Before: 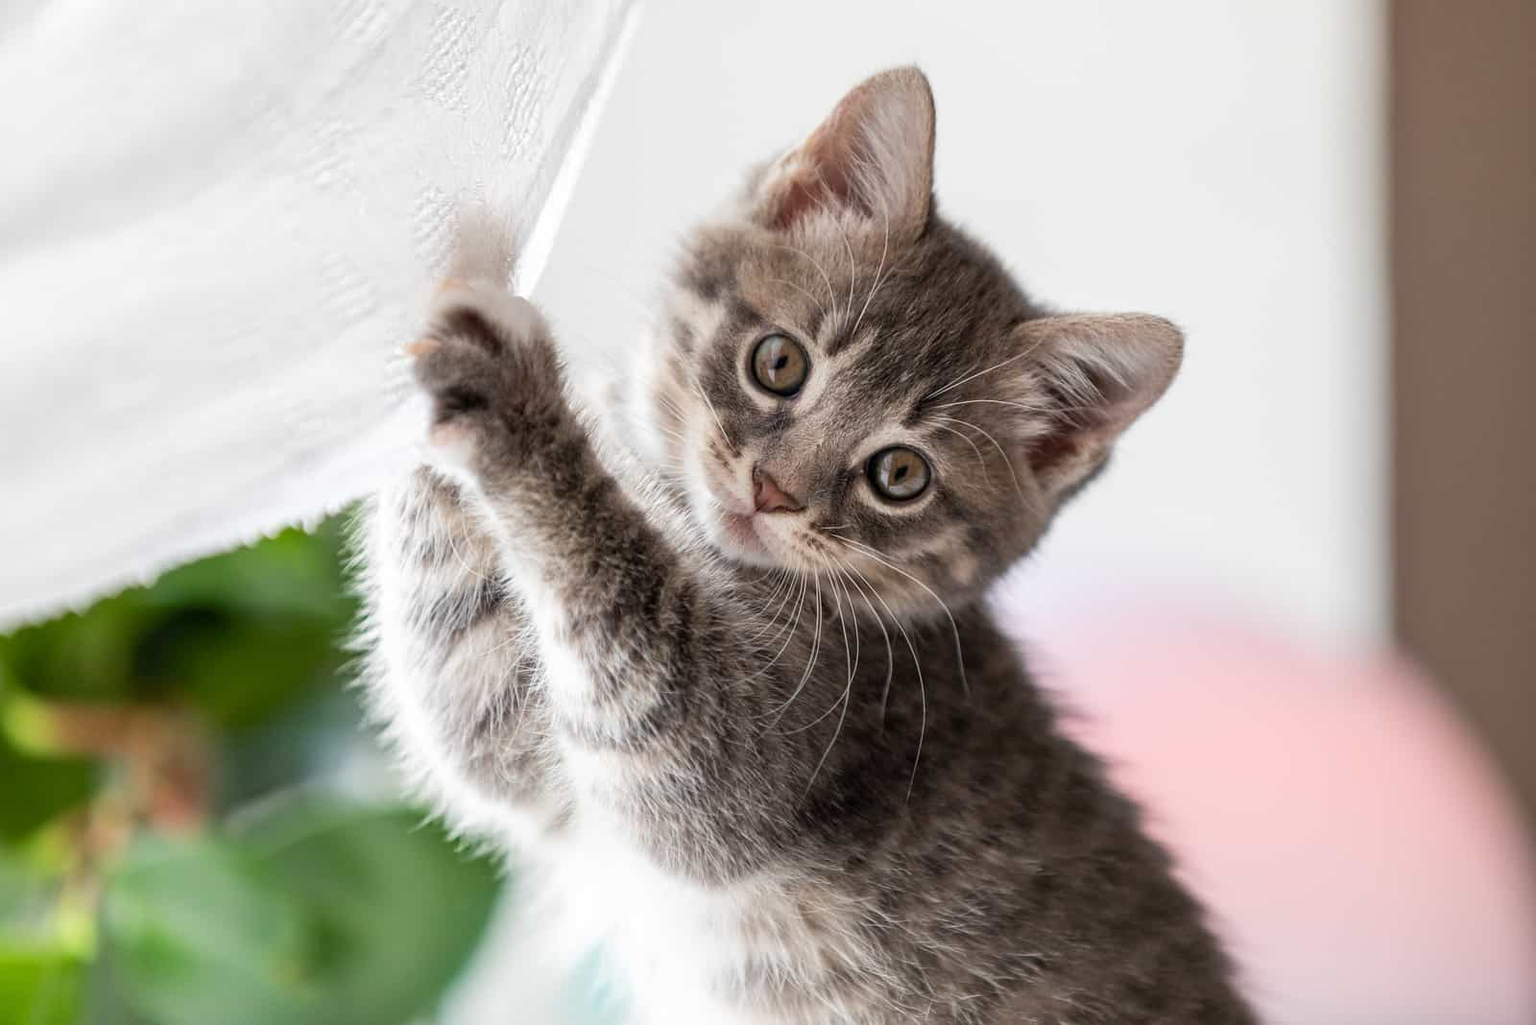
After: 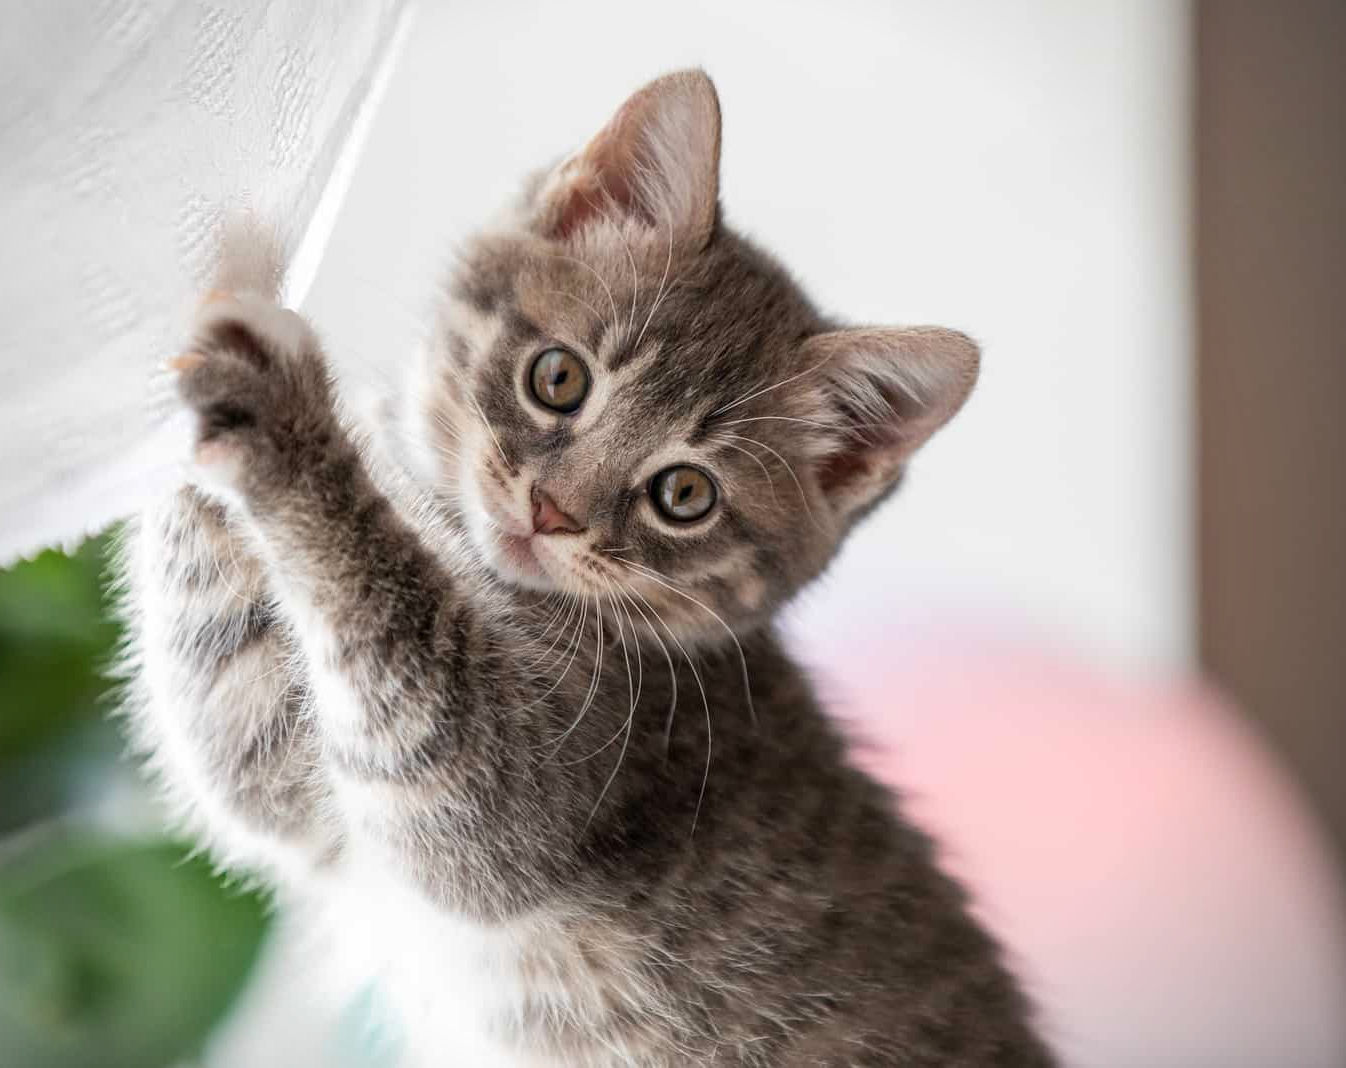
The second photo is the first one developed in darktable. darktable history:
crop: left 15.875%
contrast brightness saturation: saturation 0.12
vignetting: fall-off radius 60.61%, brightness -0.439, saturation -0.69
